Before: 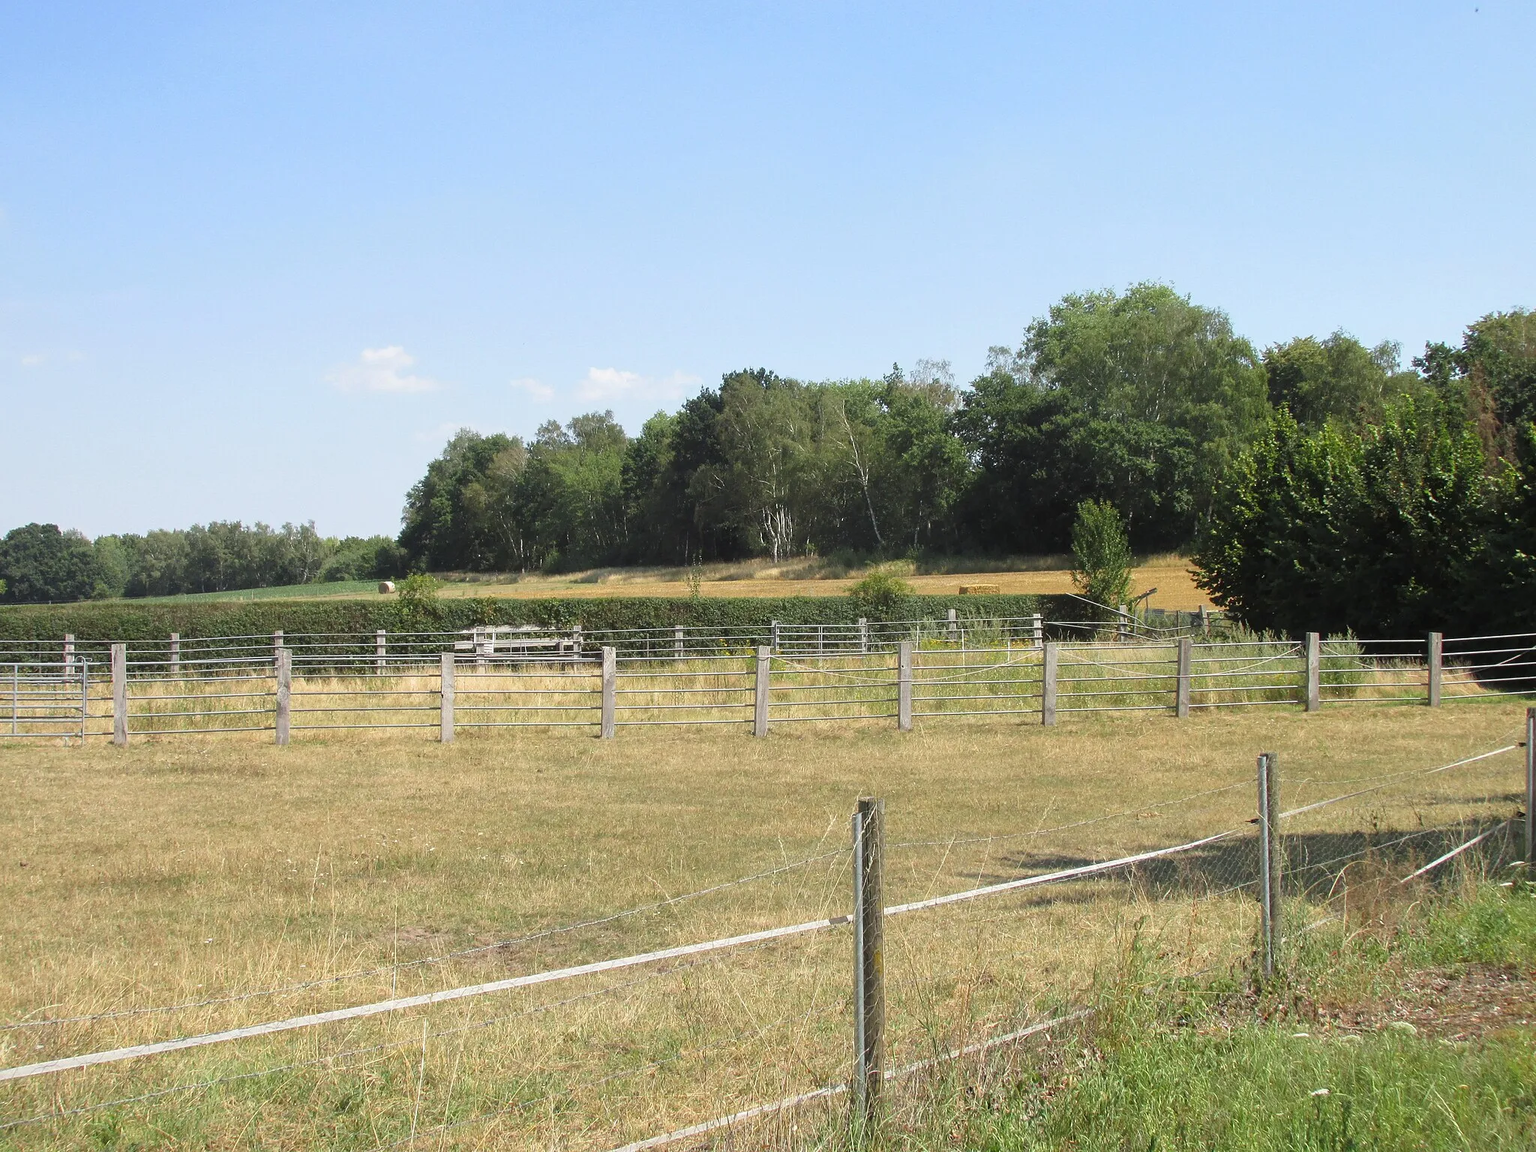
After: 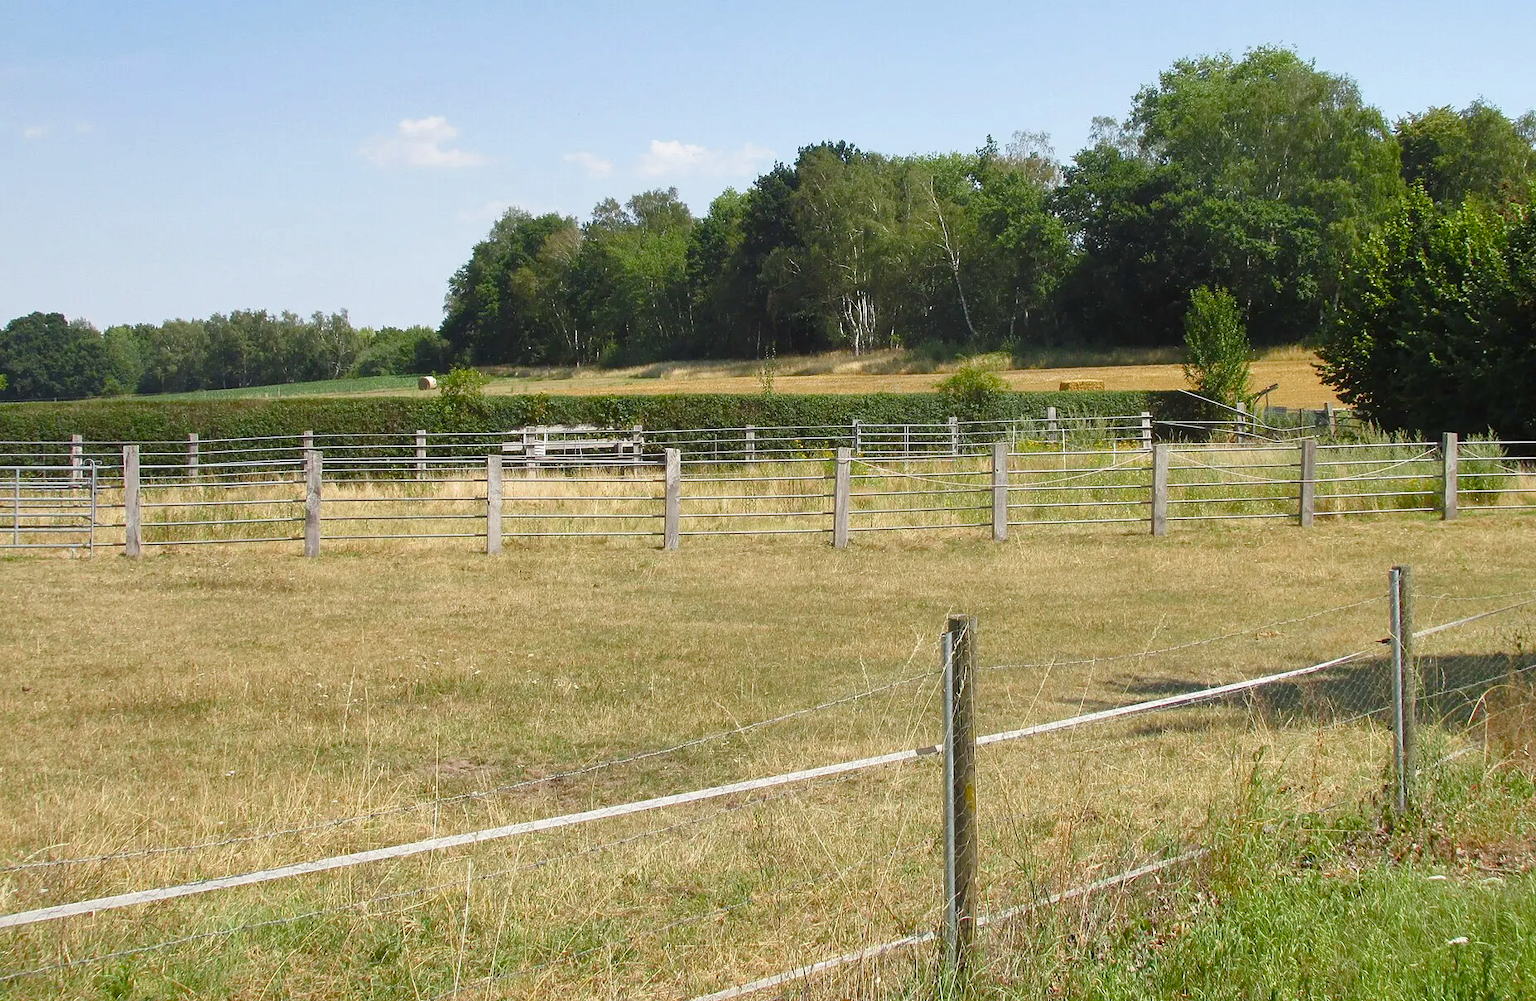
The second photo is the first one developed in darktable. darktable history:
crop: top 20.916%, right 9.437%, bottom 0.316%
shadows and highlights: radius 264.75, soften with gaussian
color balance rgb: perceptual saturation grading › global saturation 20%, perceptual saturation grading › highlights -25%, perceptual saturation grading › shadows 50%
